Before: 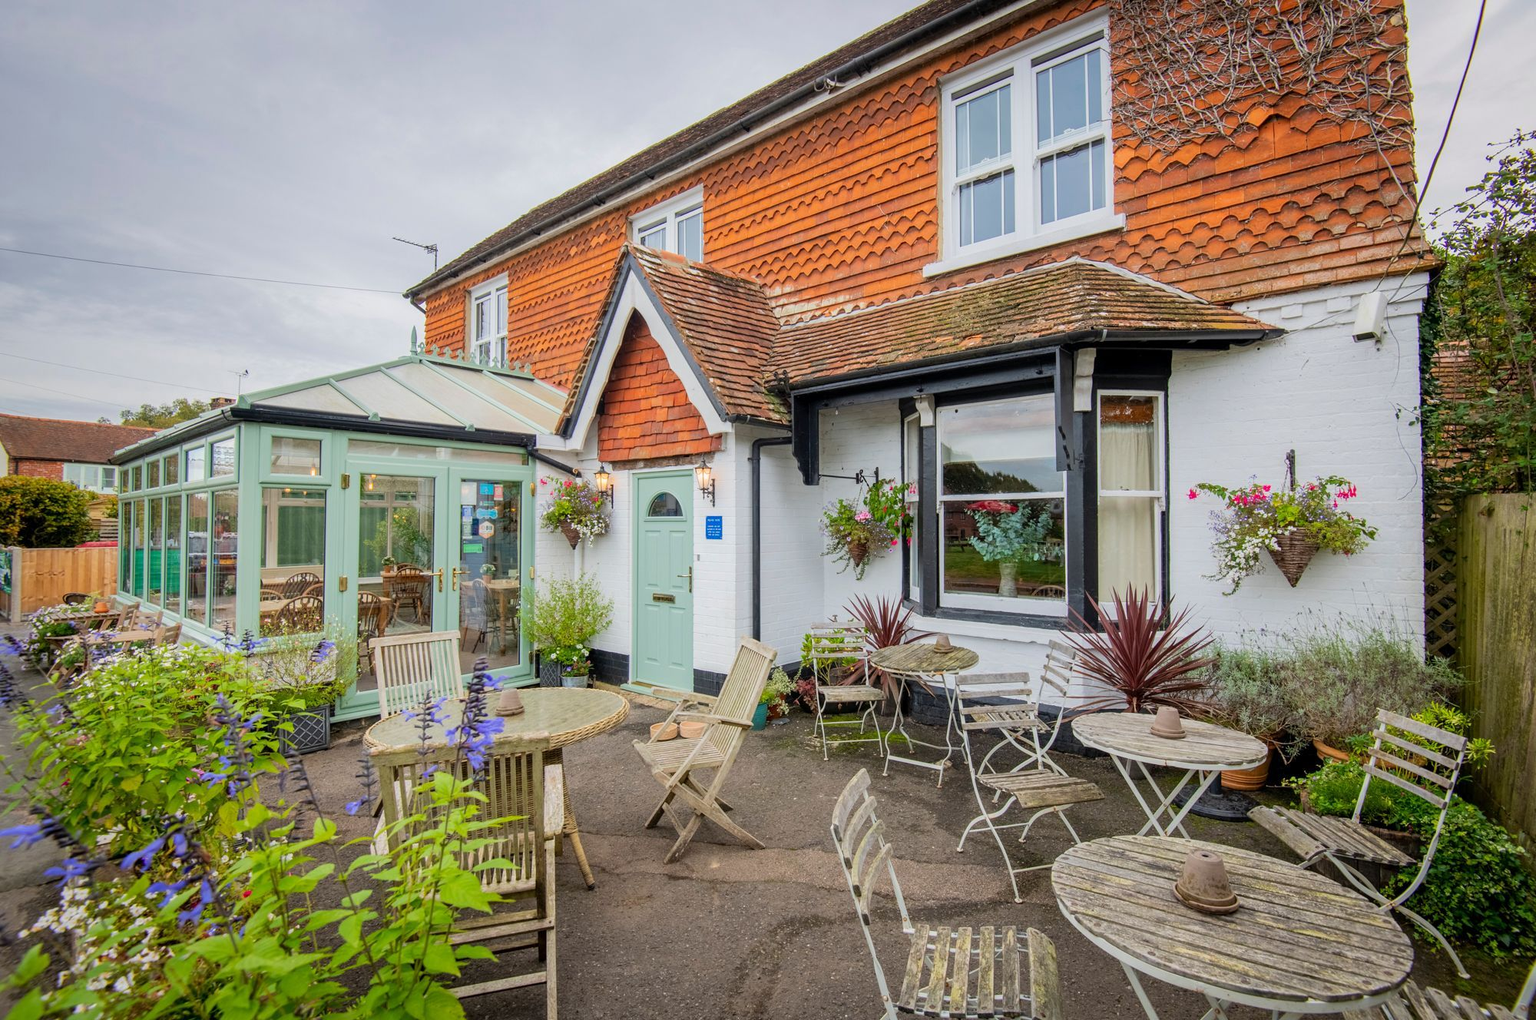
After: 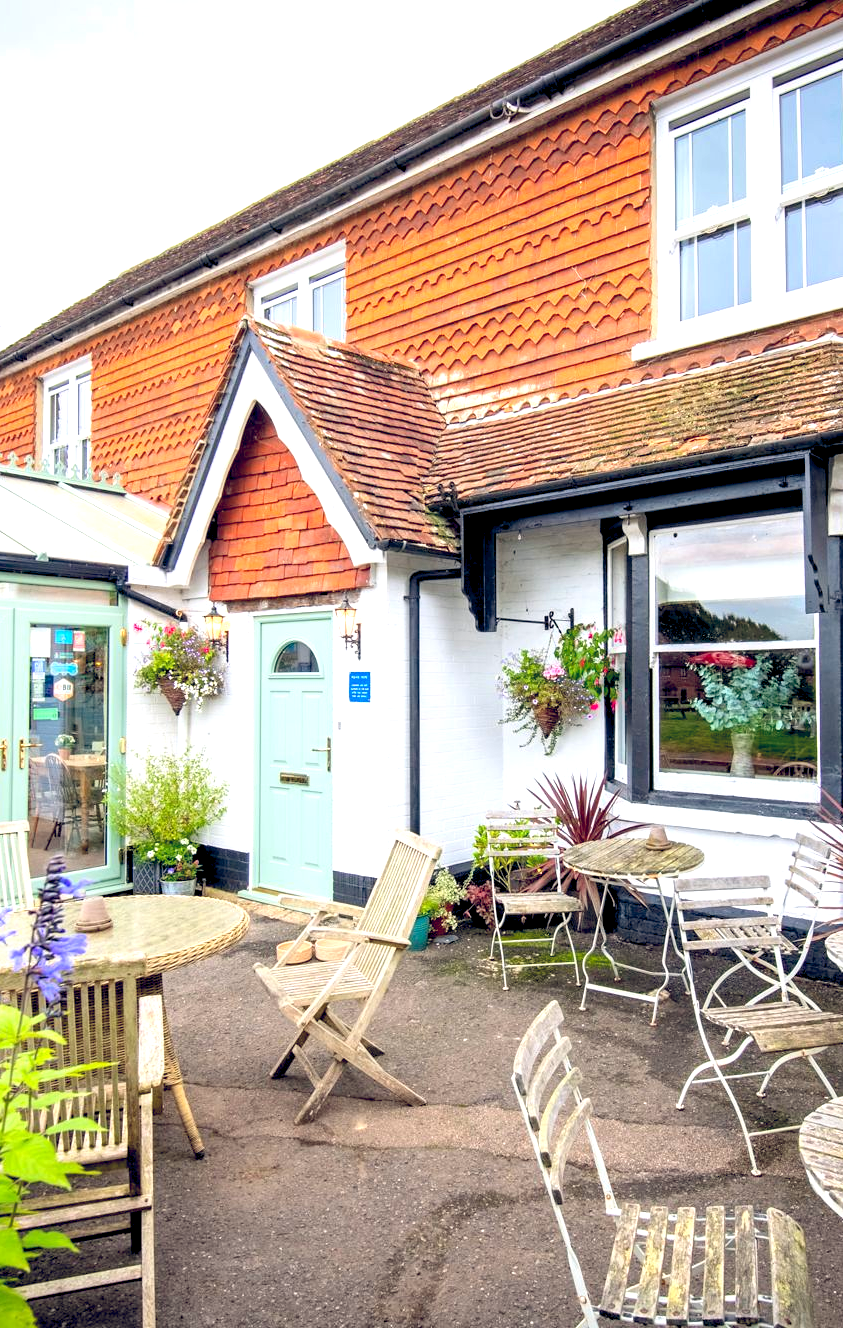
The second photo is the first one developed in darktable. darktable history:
tone equalizer: smoothing diameter 2.06%, edges refinement/feathering 18.21, mask exposure compensation -1.57 EV, filter diffusion 5
crop: left 28.511%, right 29.301%
exposure: black level correction 0.01, exposure 1 EV, compensate highlight preservation false
color balance rgb: highlights gain › chroma 0.253%, highlights gain › hue 332.67°, global offset › chroma 0.256%, global offset › hue 256.15°, perceptual saturation grading › global saturation 0.208%, global vibrance 6.831%, saturation formula JzAzBz (2021)
